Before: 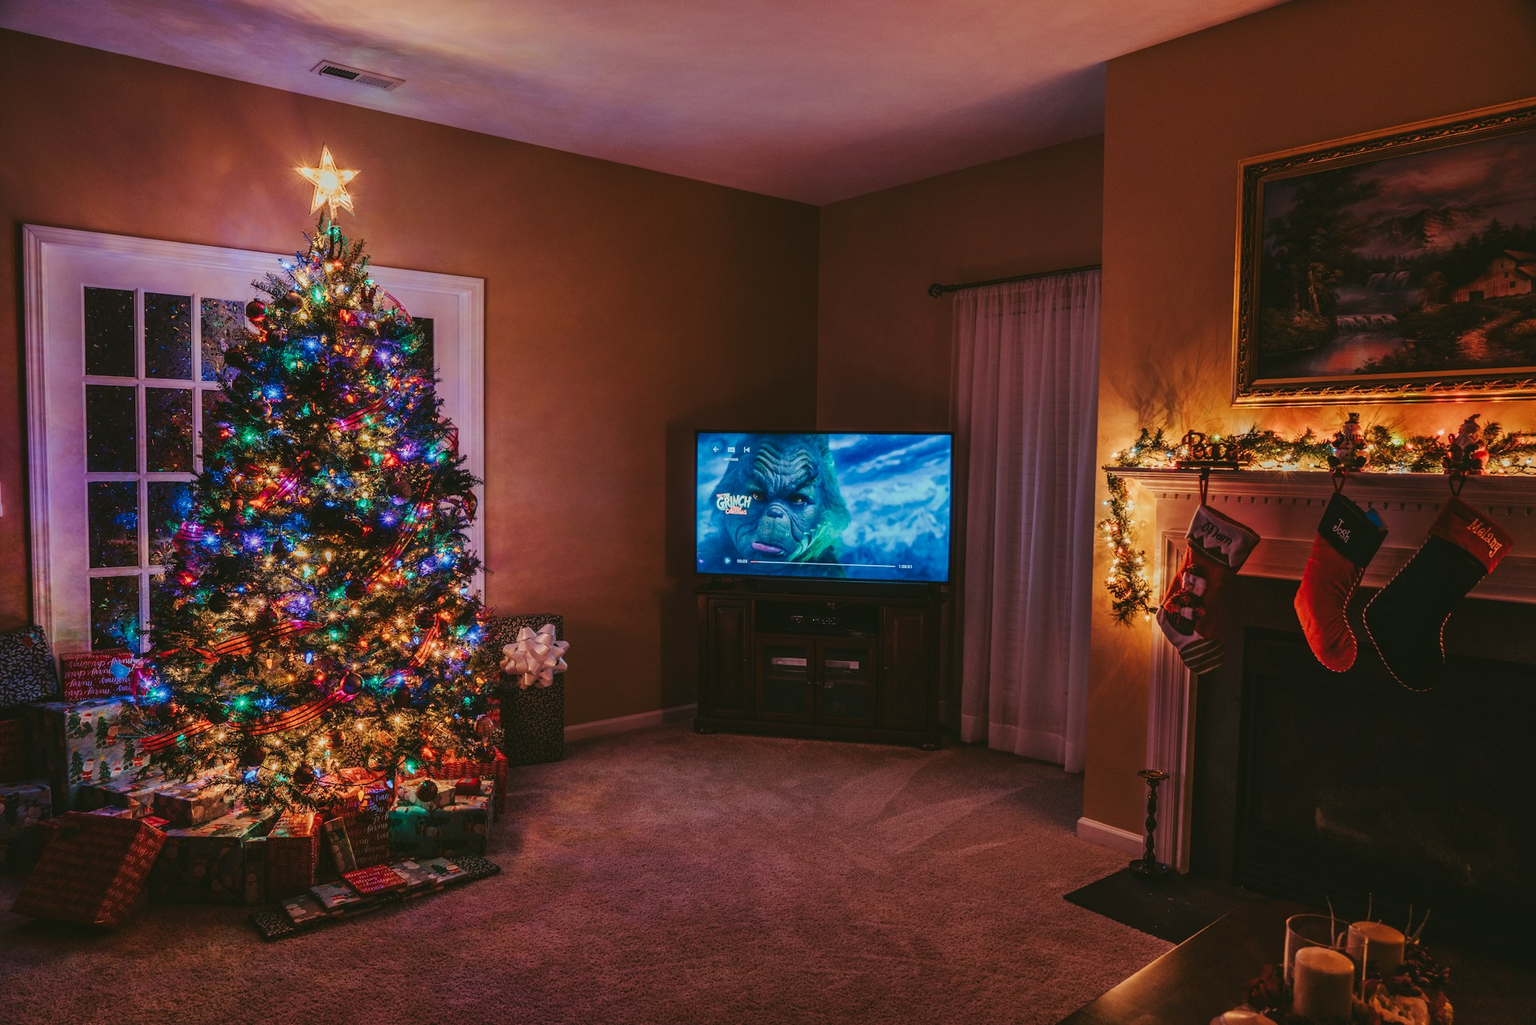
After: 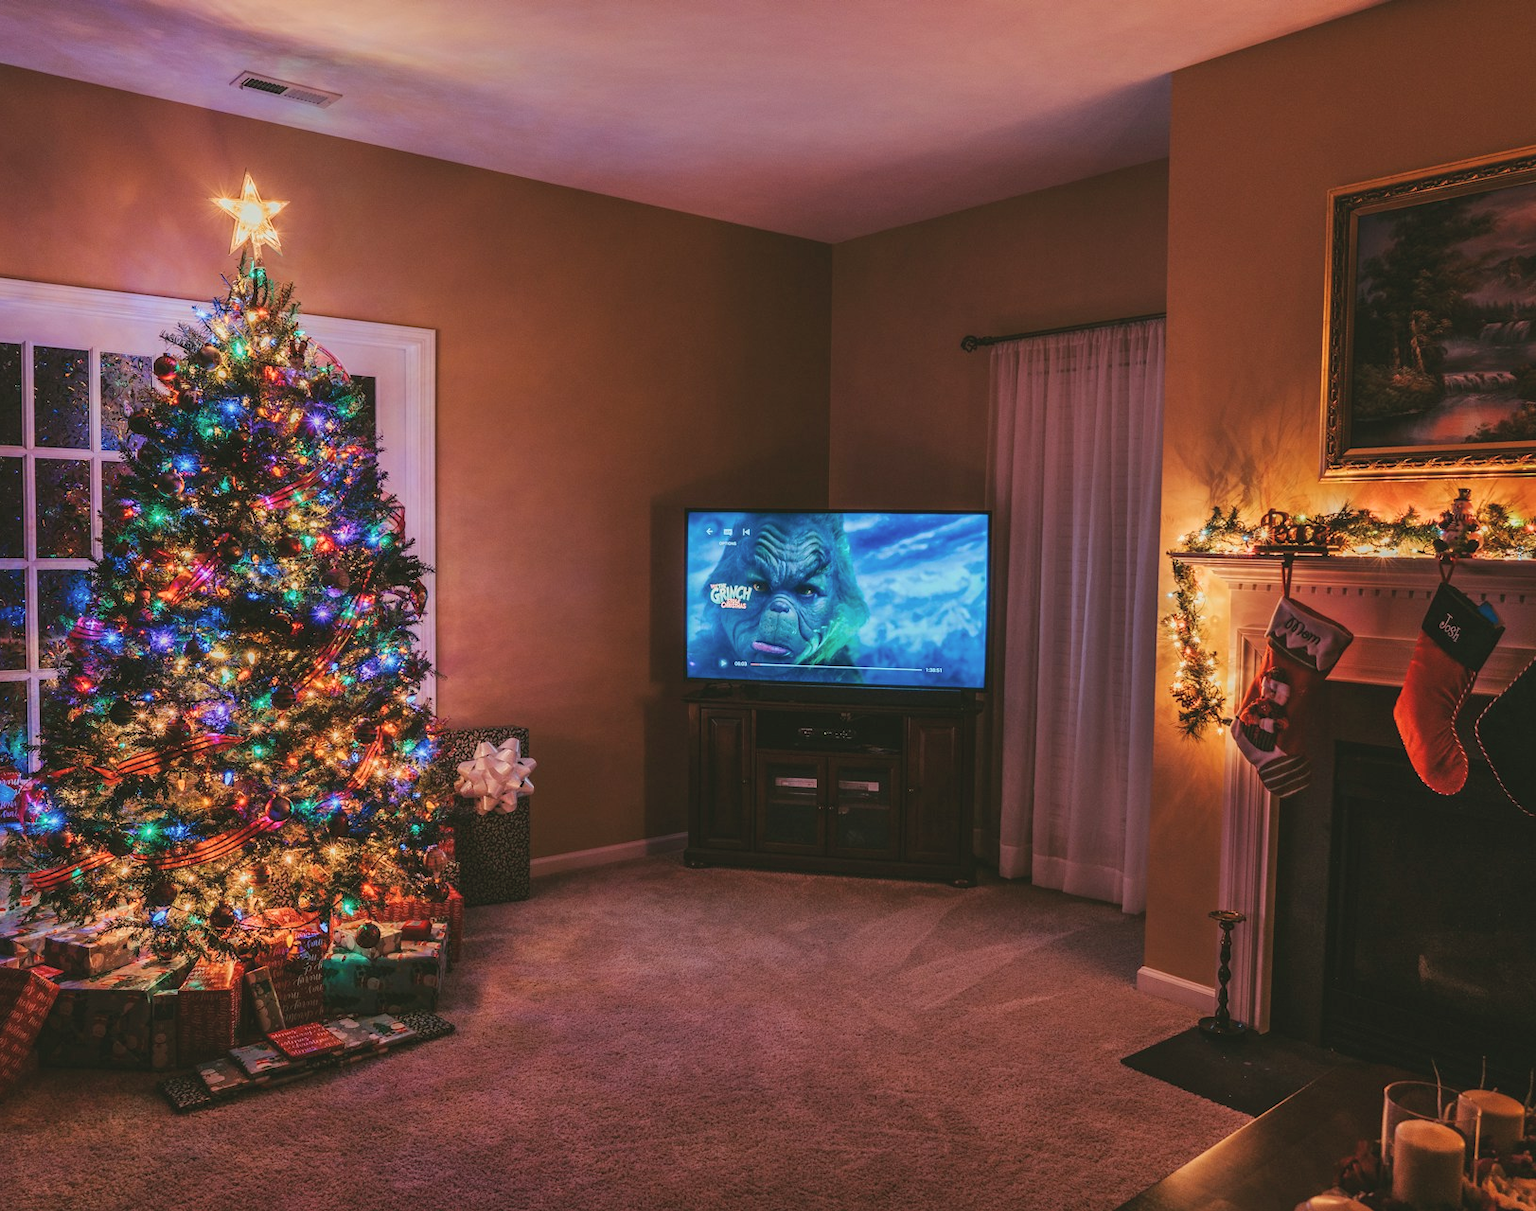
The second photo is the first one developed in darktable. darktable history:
contrast brightness saturation: brightness 0.124
crop: left 7.581%, right 7.854%
